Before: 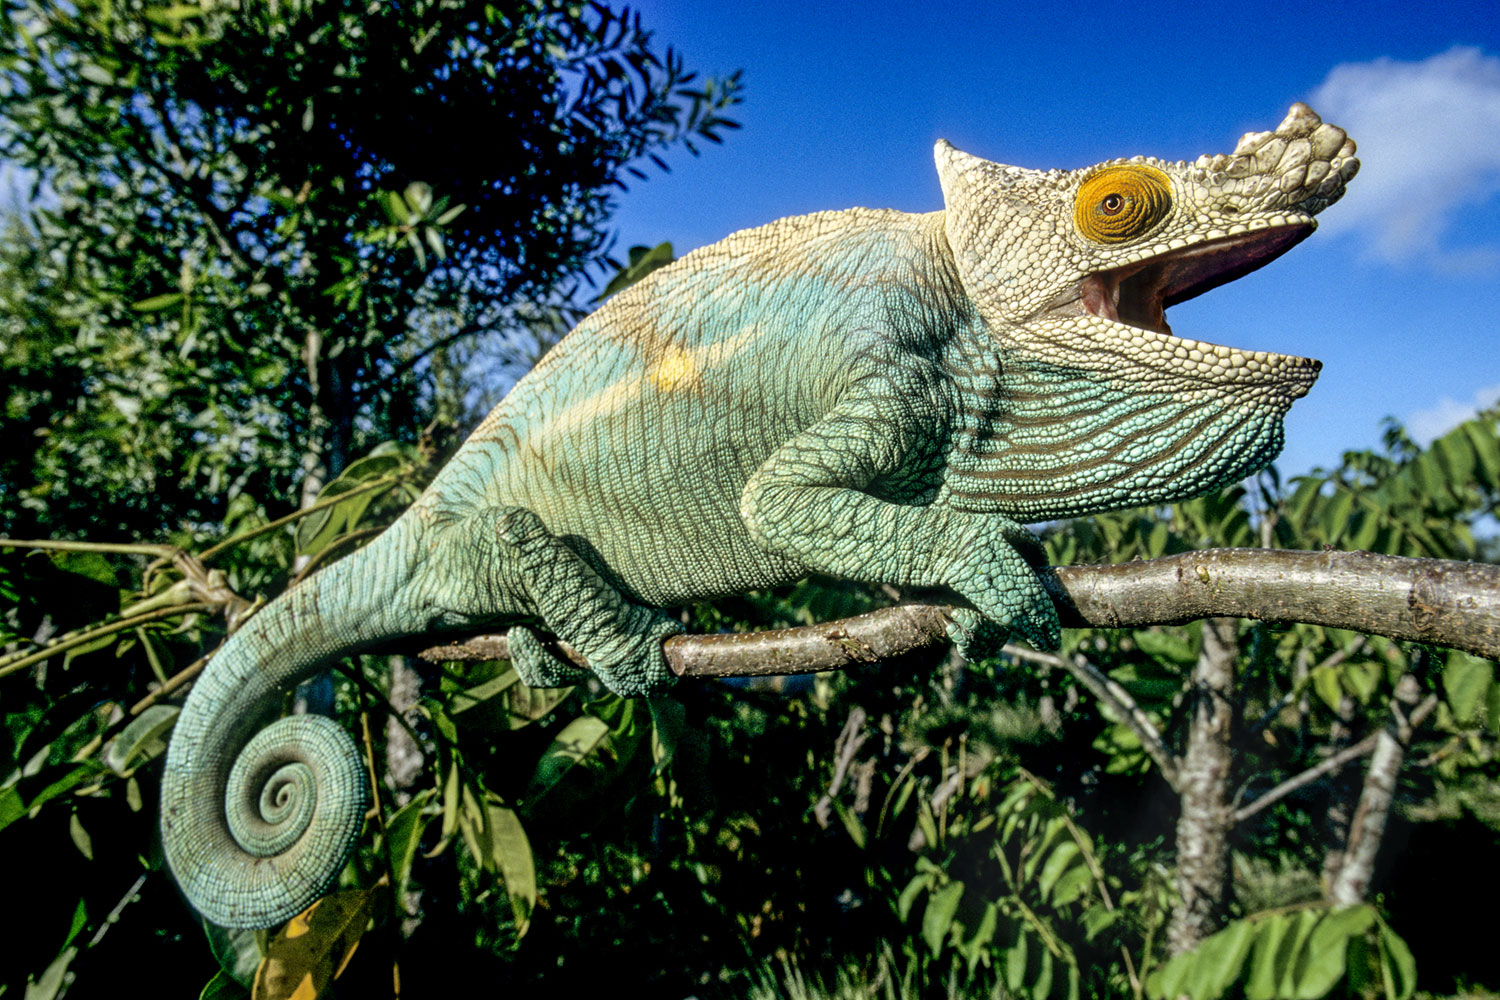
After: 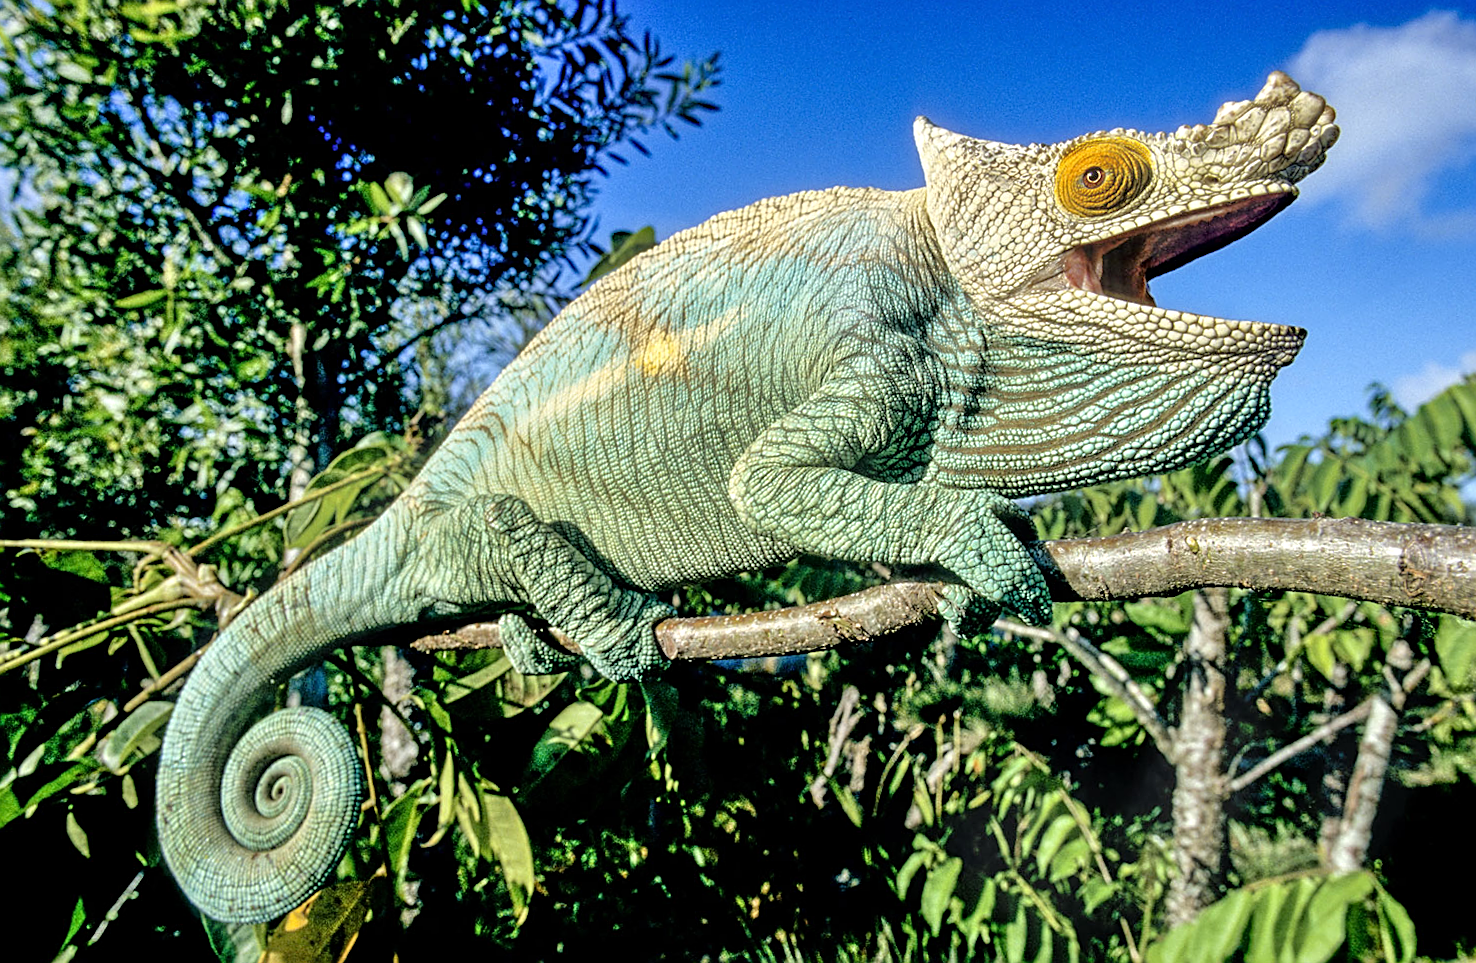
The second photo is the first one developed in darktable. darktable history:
rotate and perspective: rotation -1.42°, crop left 0.016, crop right 0.984, crop top 0.035, crop bottom 0.965
tone equalizer: -7 EV 0.15 EV, -6 EV 0.6 EV, -5 EV 1.15 EV, -4 EV 1.33 EV, -3 EV 1.15 EV, -2 EV 0.6 EV, -1 EV 0.15 EV, mask exposure compensation -0.5 EV
sharpen: on, module defaults
